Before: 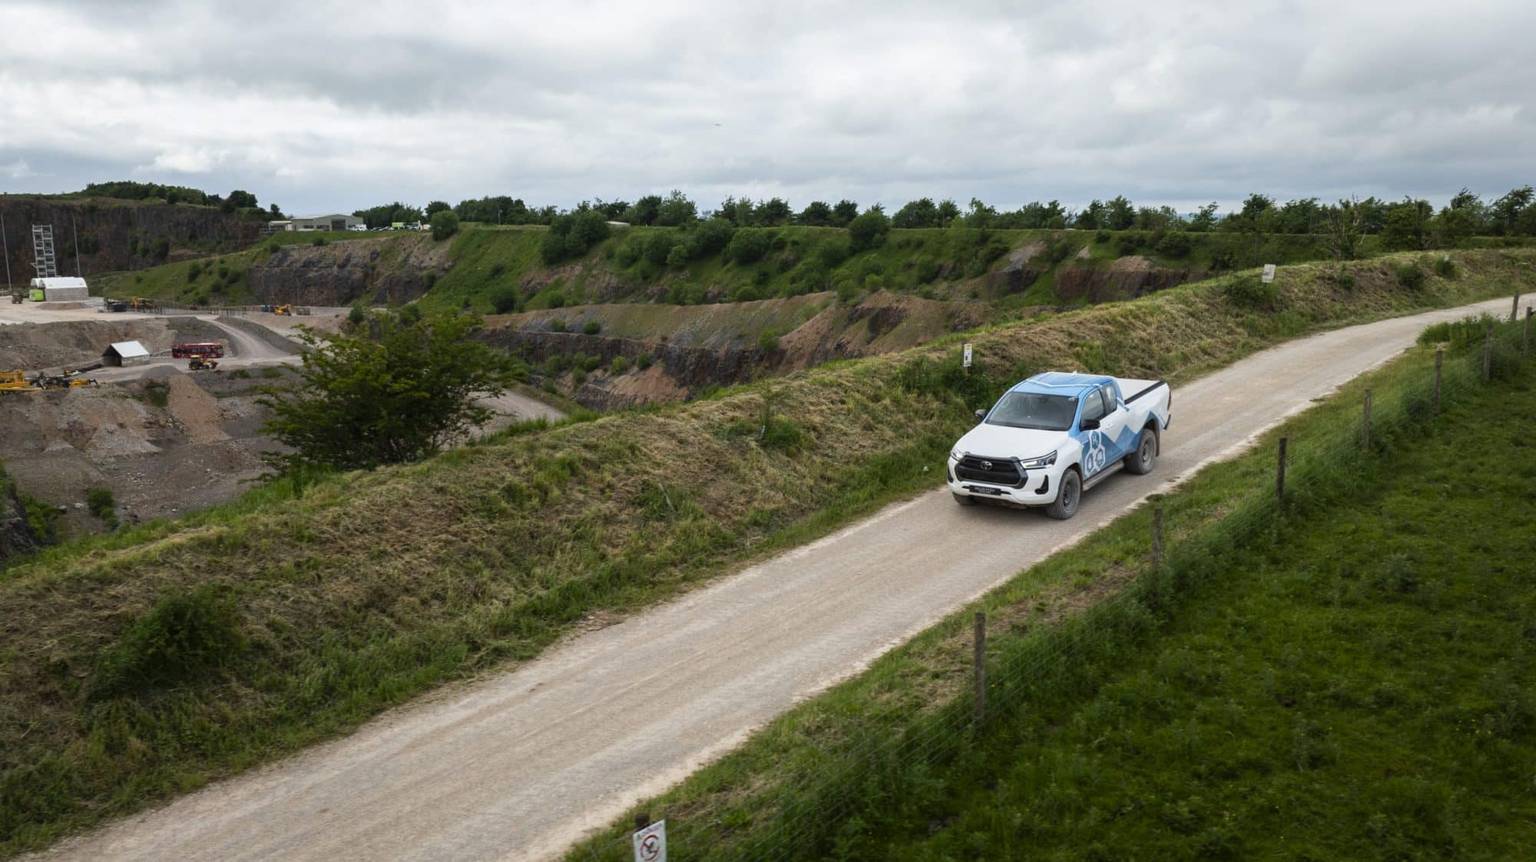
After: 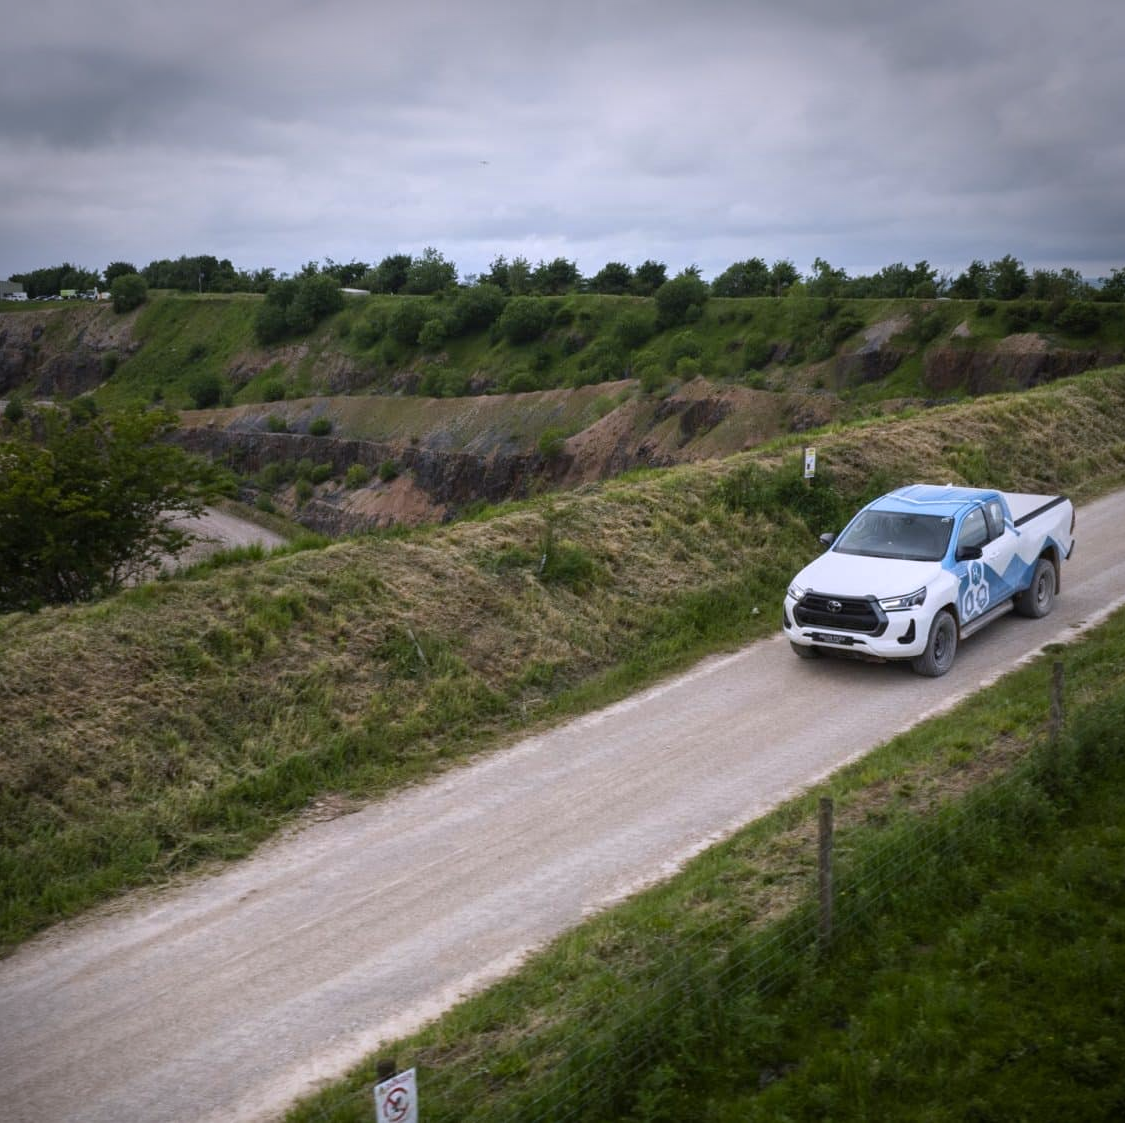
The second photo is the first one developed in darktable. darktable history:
crop and rotate: left 22.516%, right 21.234%
vignetting: brightness -0.629, saturation -0.007, center (-0.028, 0.239)
white balance: red 1.004, blue 1.096
exposure: compensate highlight preservation false
